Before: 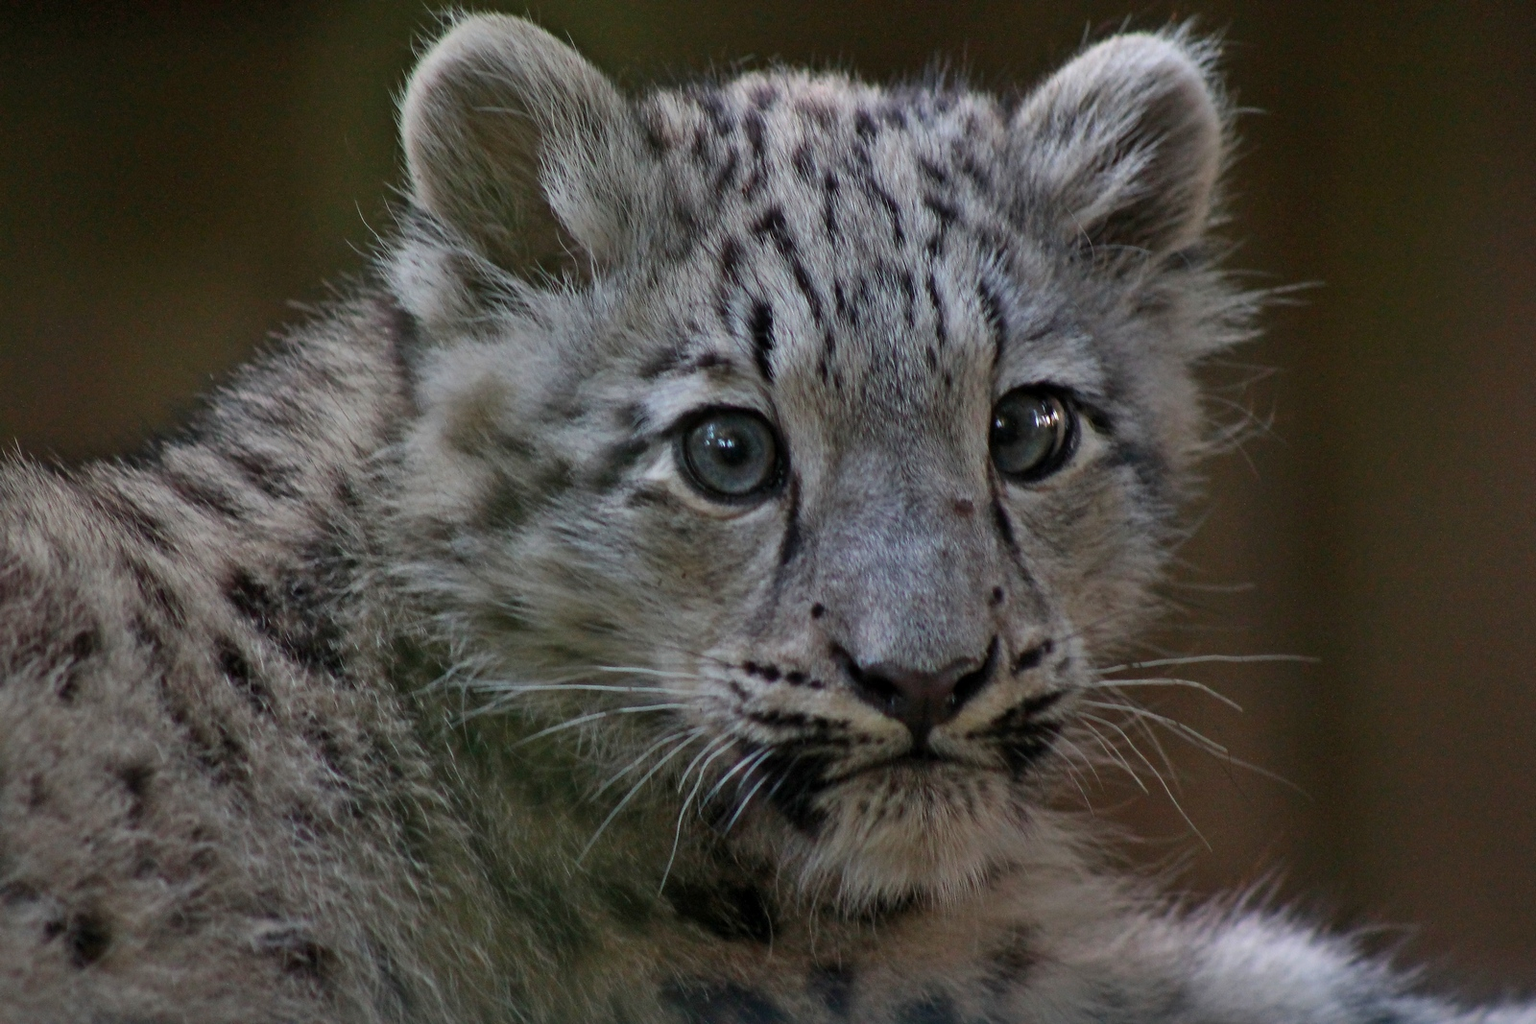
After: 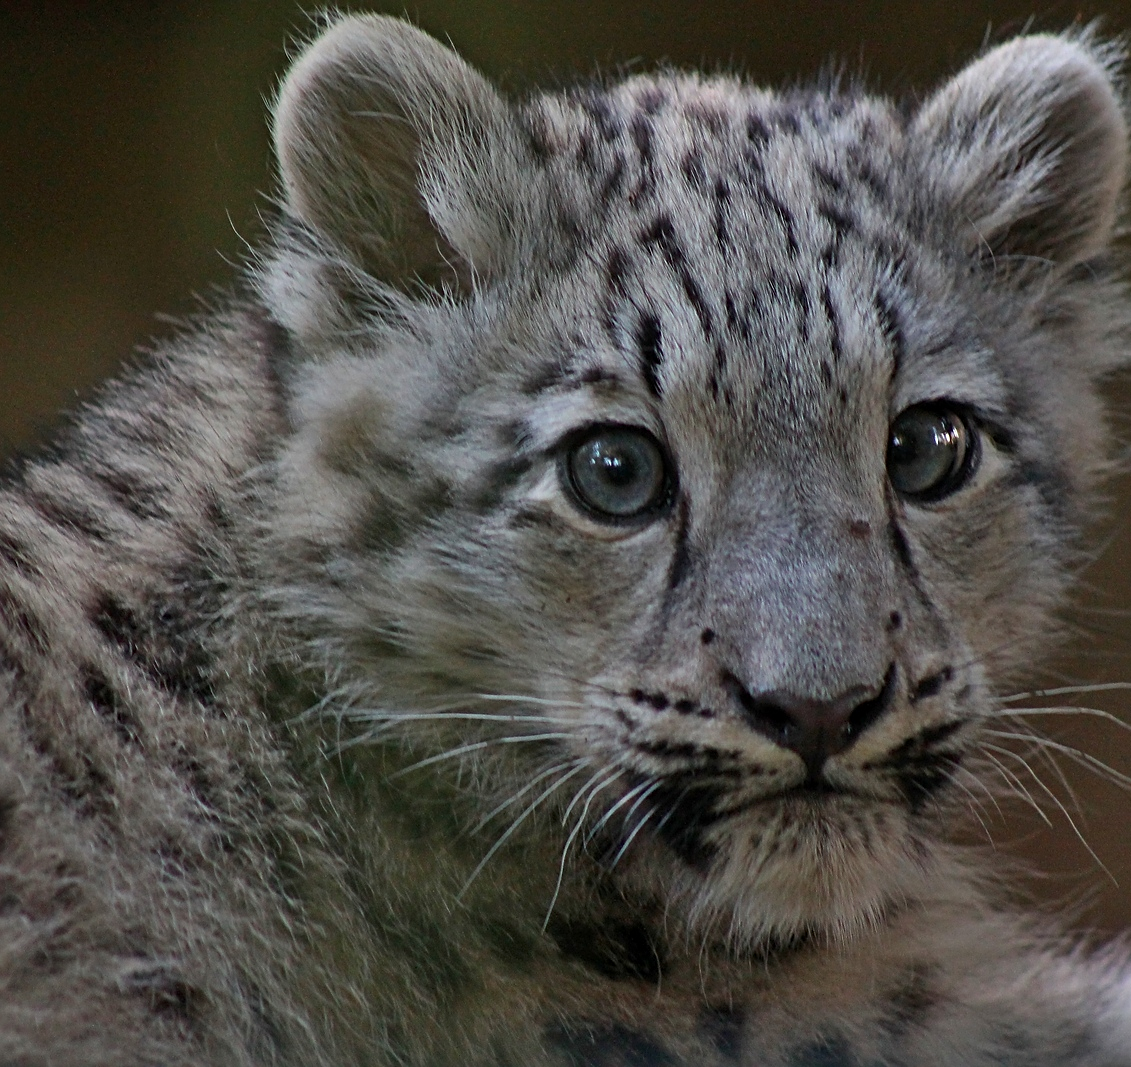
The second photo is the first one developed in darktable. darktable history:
crop and rotate: left 9.004%, right 20.281%
sharpen: on, module defaults
